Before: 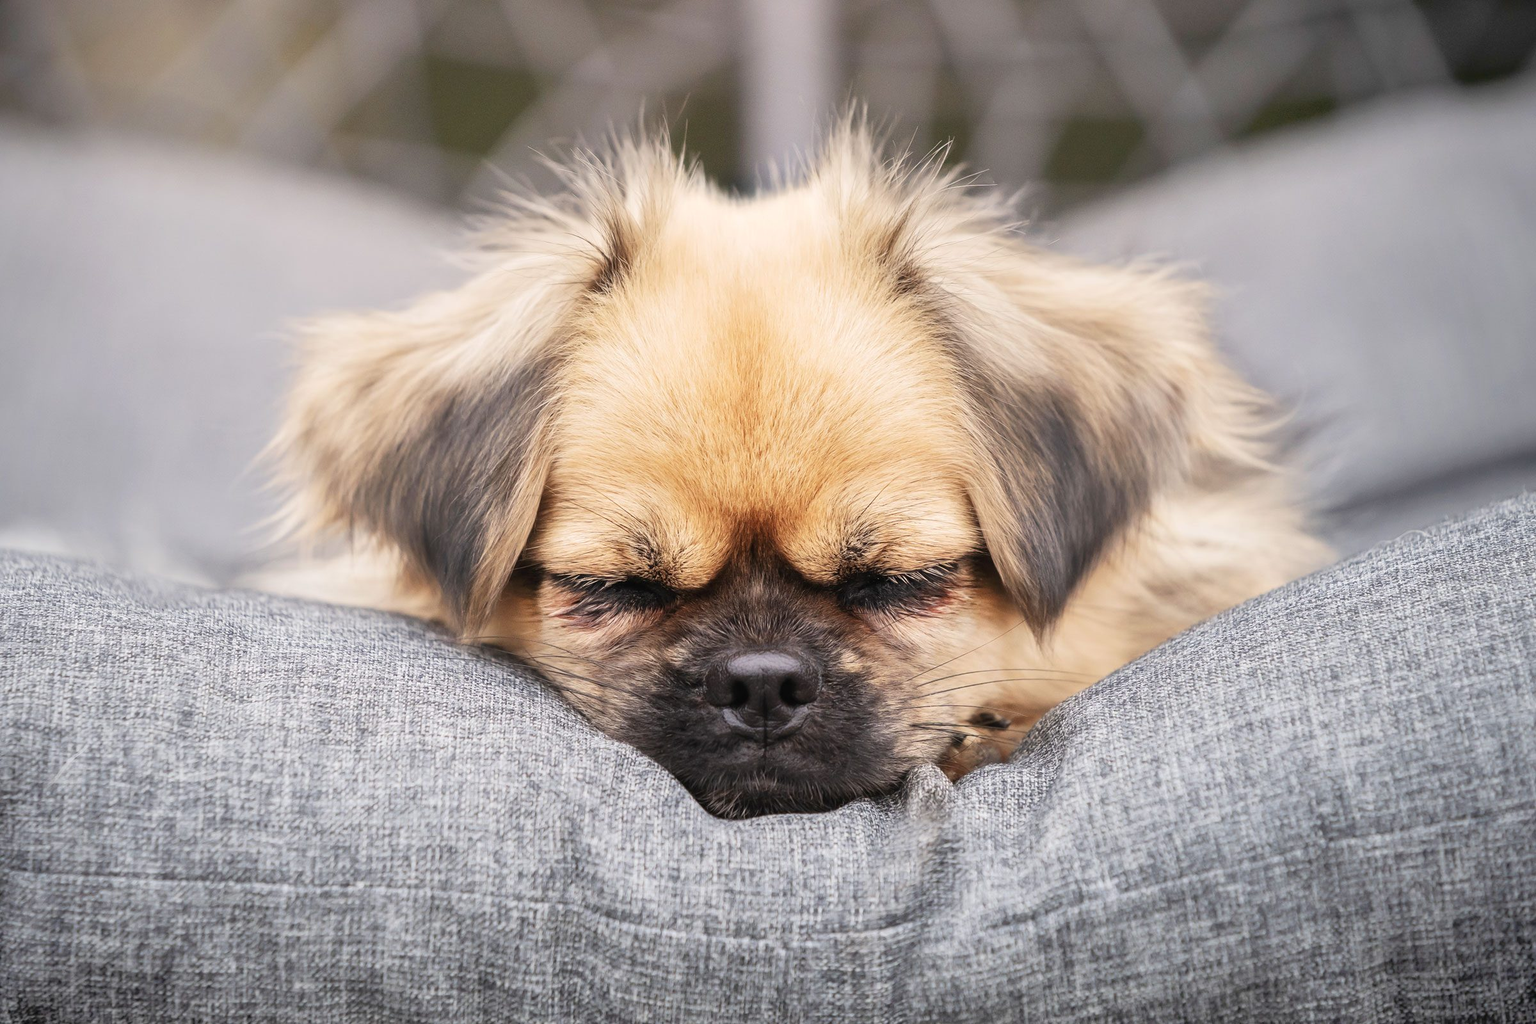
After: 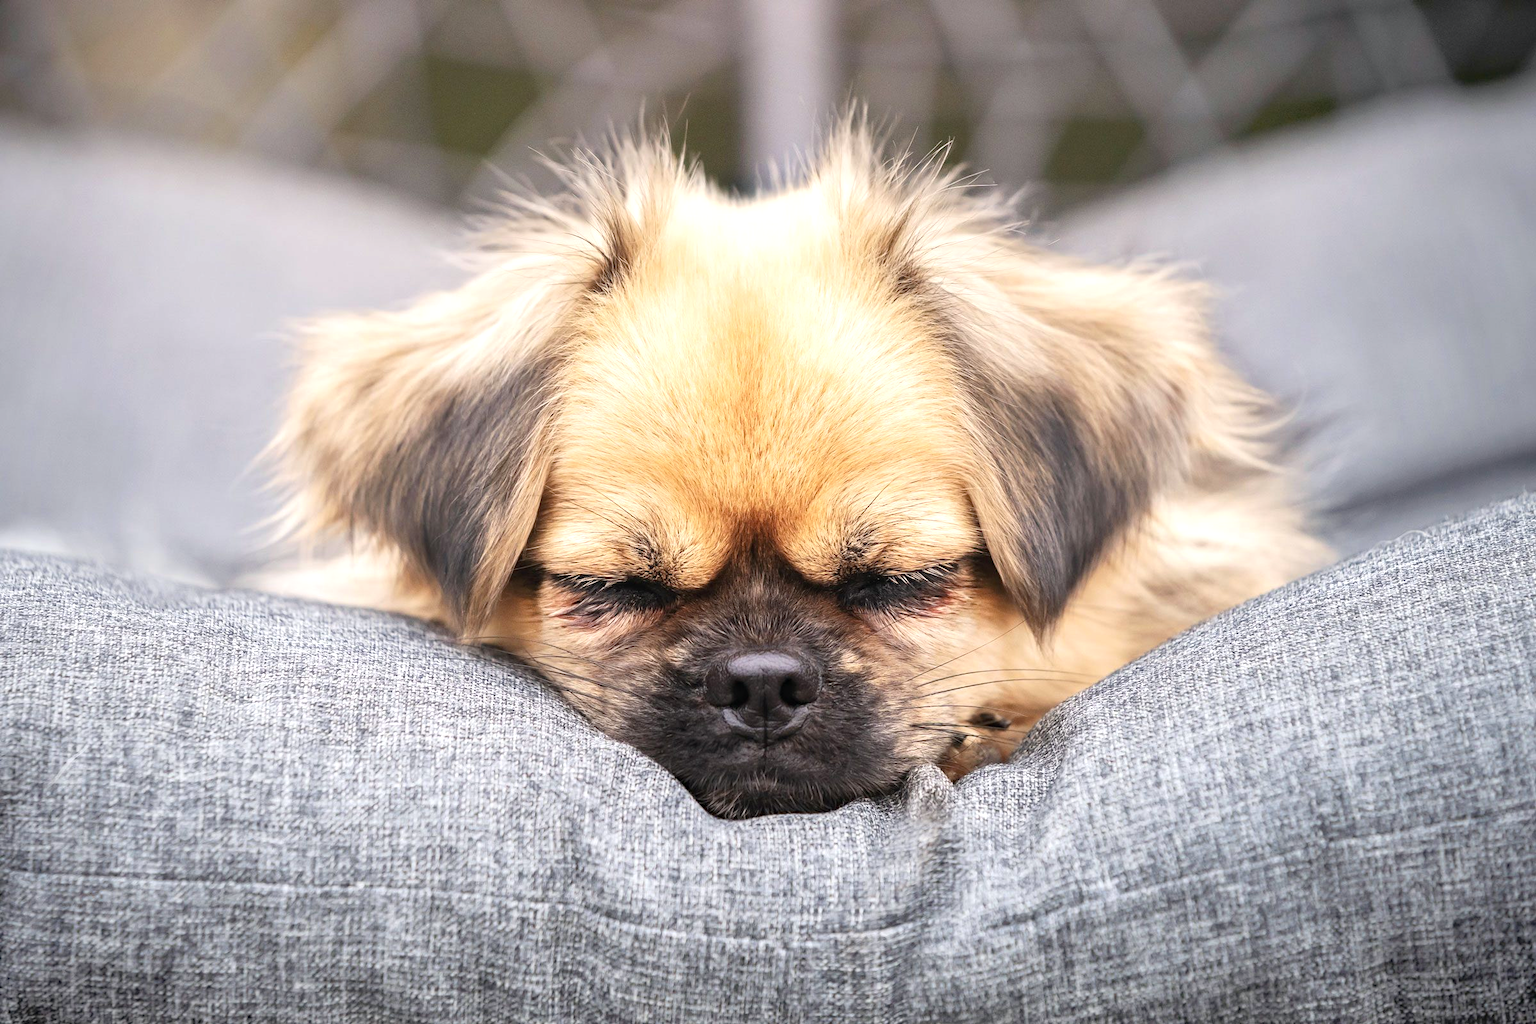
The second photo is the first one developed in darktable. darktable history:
haze removal: adaptive false
exposure: black level correction 0, exposure 0.398 EV, compensate highlight preservation false
